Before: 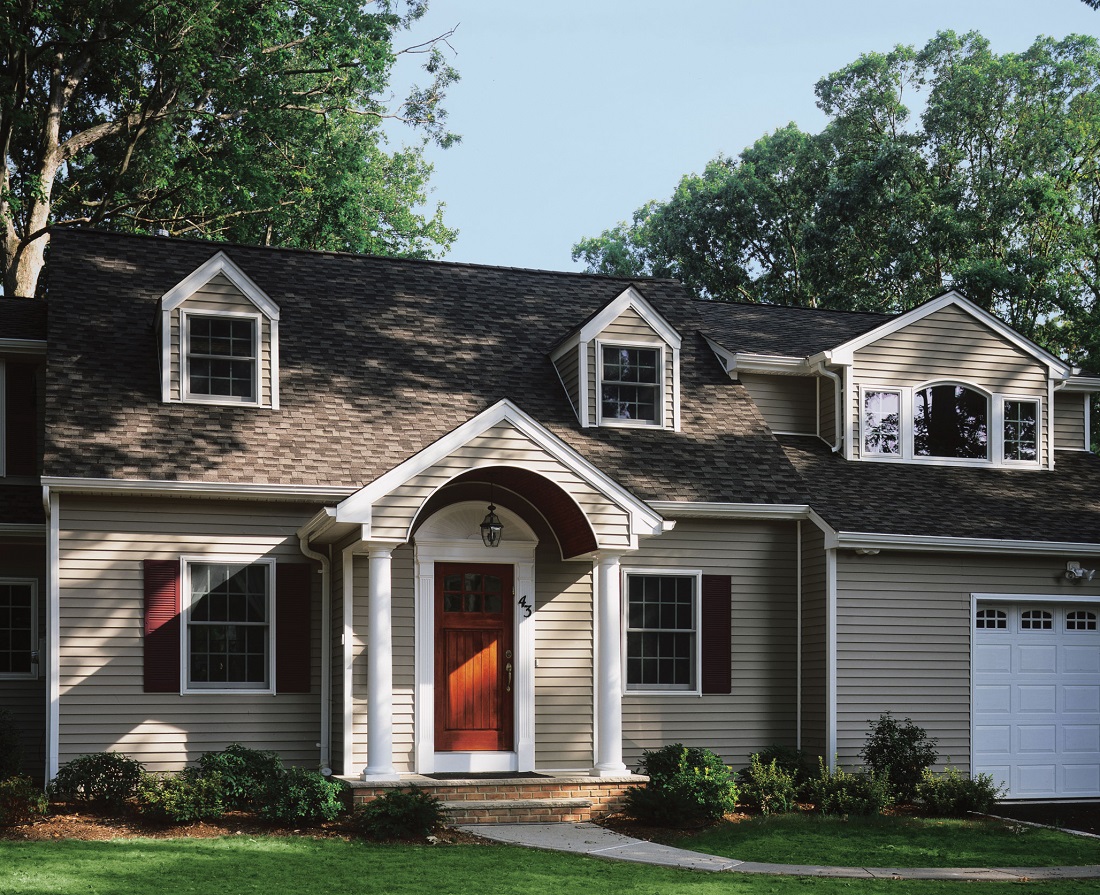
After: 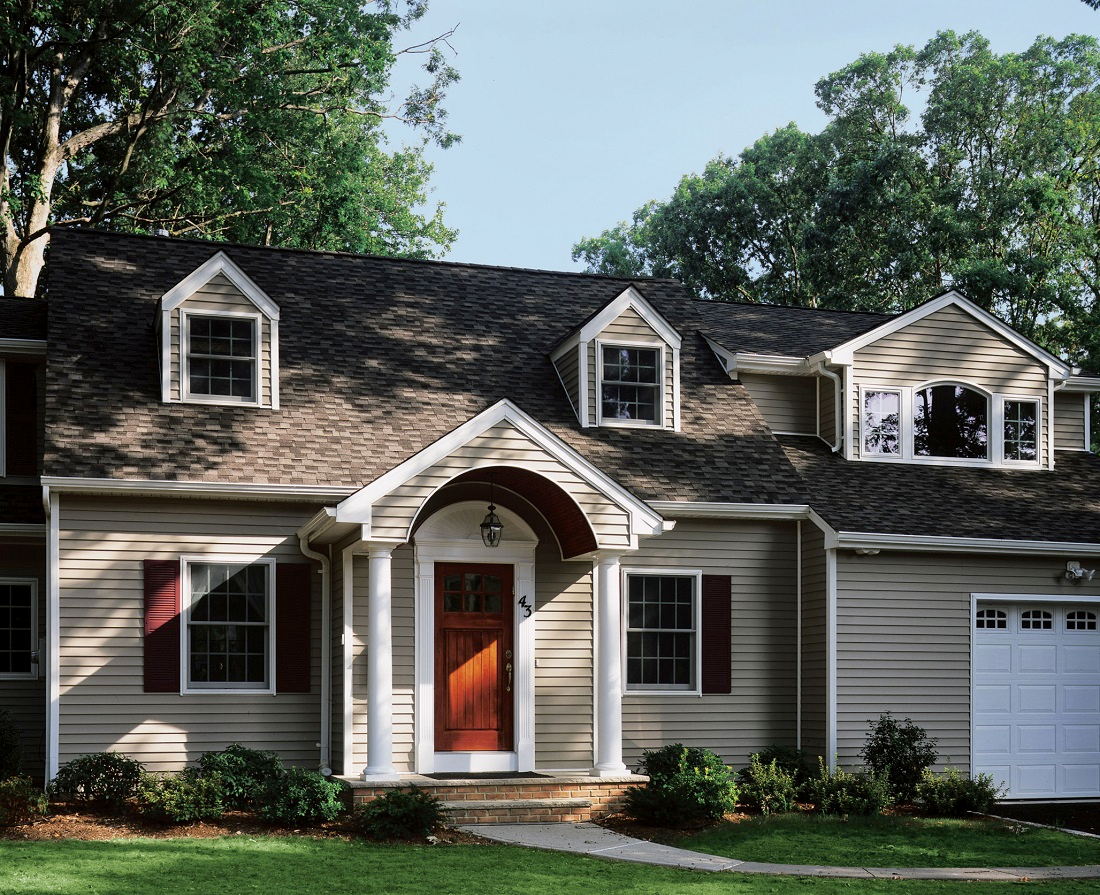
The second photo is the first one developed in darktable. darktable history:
exposure: black level correction 0.004, exposure 0.014 EV, compensate highlight preservation false
shadows and highlights: shadows 37.27, highlights -28.18, soften with gaussian
